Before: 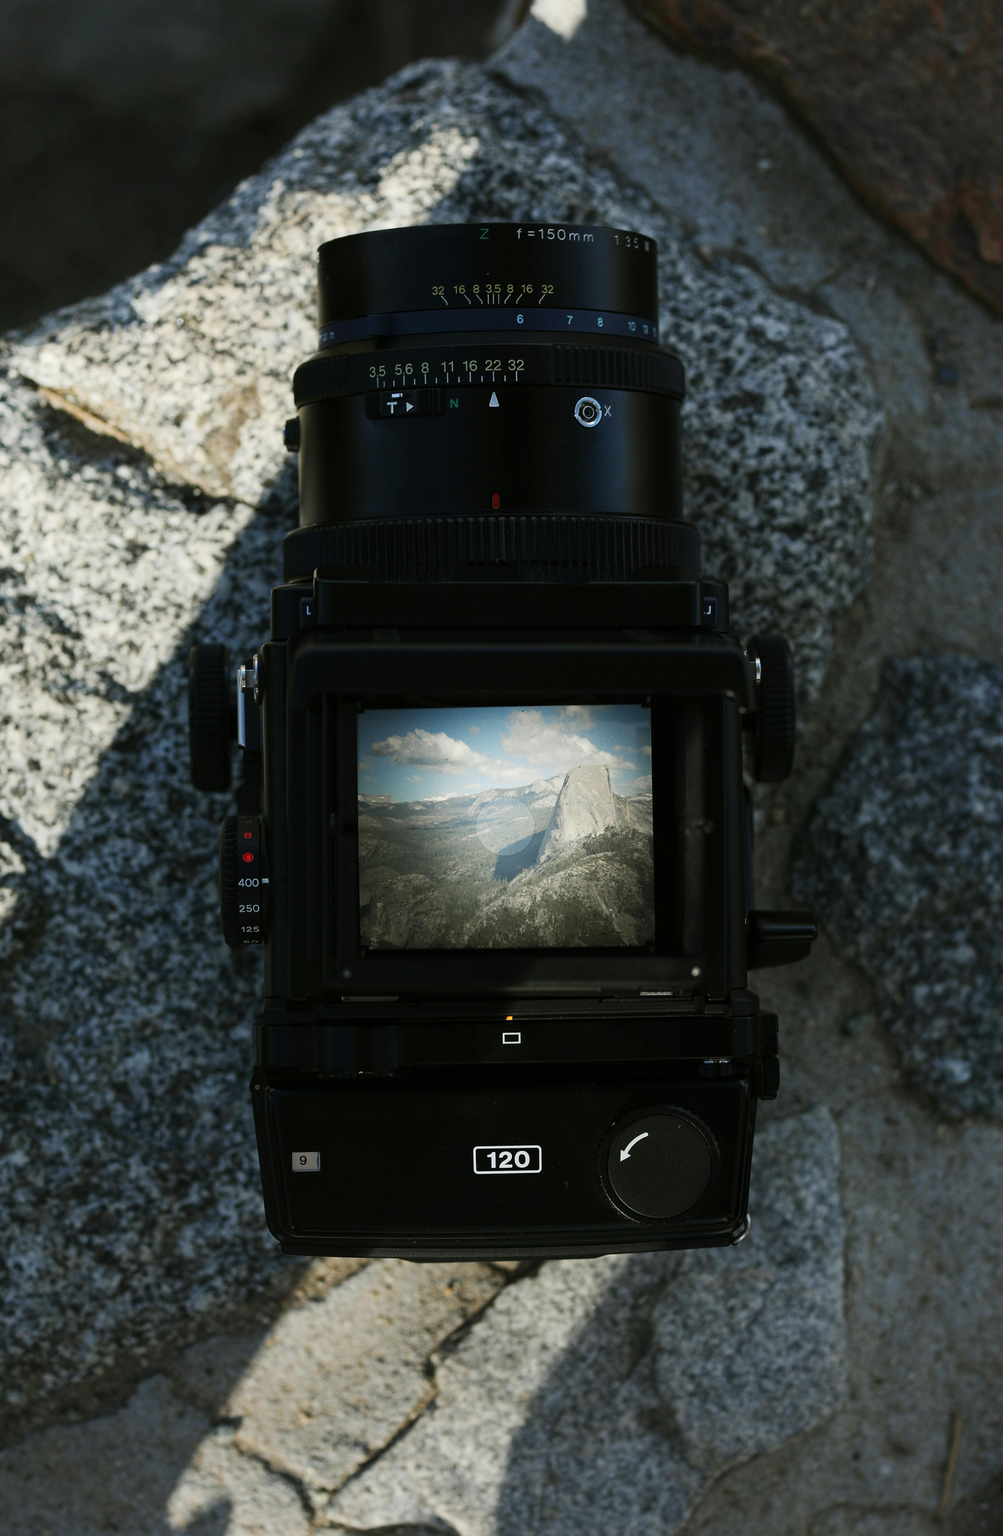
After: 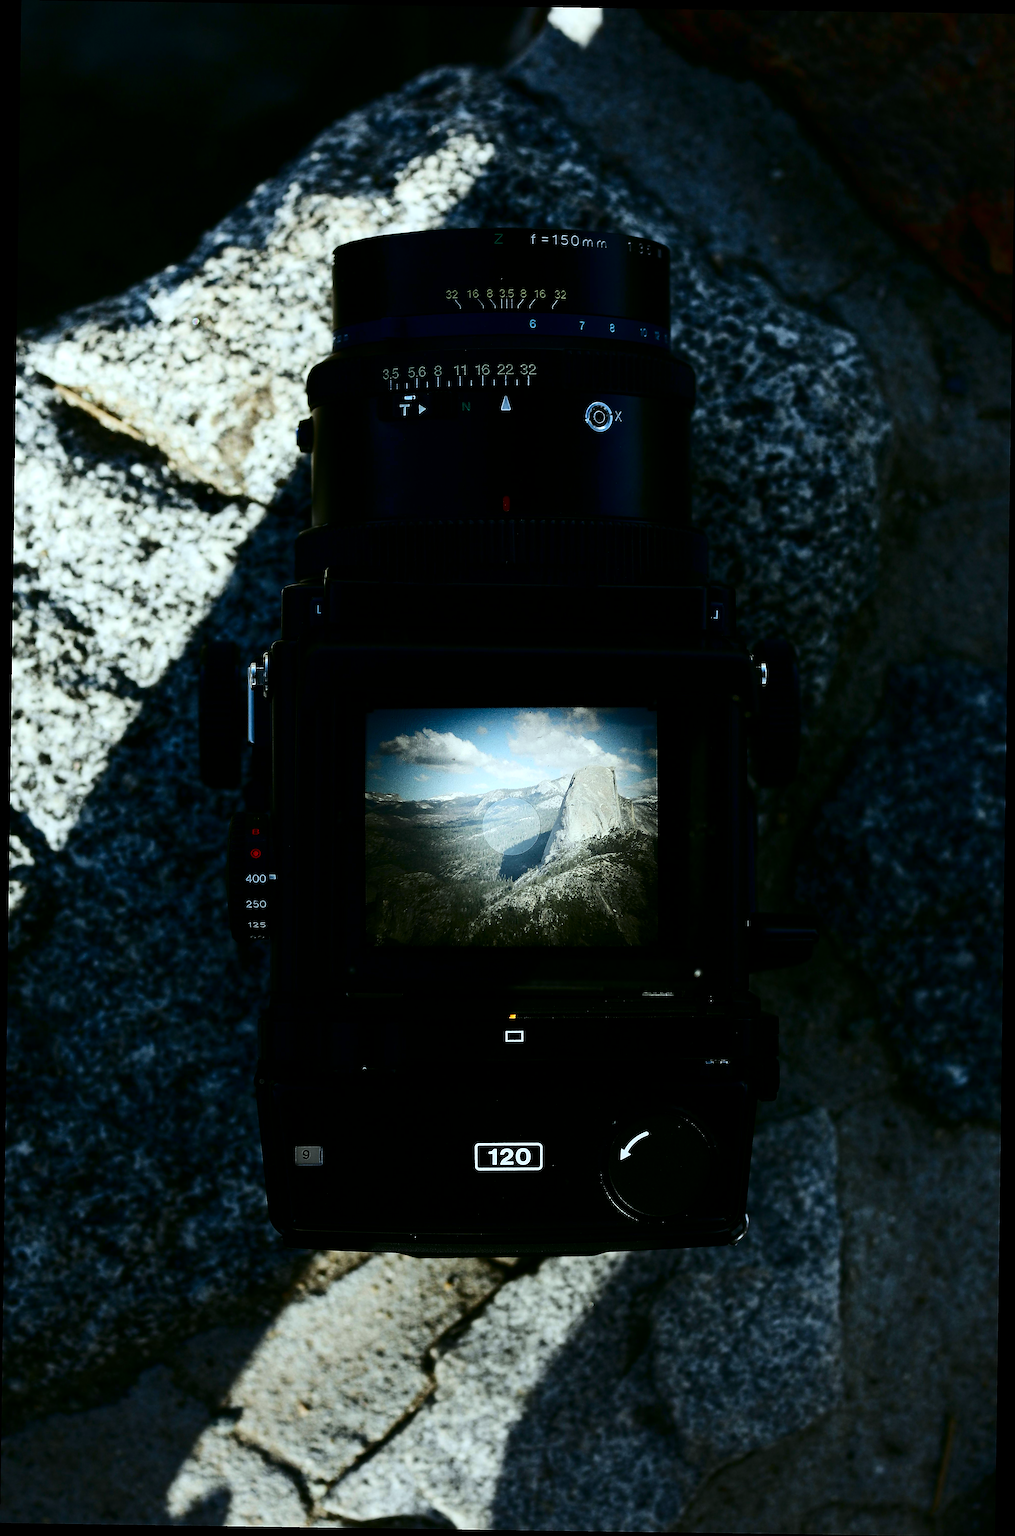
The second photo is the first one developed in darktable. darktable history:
rotate and perspective: rotation 0.8°, automatic cropping off
tone equalizer: -8 EV -0.417 EV, -7 EV -0.389 EV, -6 EV -0.333 EV, -5 EV -0.222 EV, -3 EV 0.222 EV, -2 EV 0.333 EV, -1 EV 0.389 EV, +0 EV 0.417 EV, edges refinement/feathering 500, mask exposure compensation -1.57 EV, preserve details no
contrast brightness saturation: contrast 0.24, brightness -0.24, saturation 0.14
sharpen: radius 1.4, amount 1.25, threshold 0.7
white balance: red 0.925, blue 1.046
